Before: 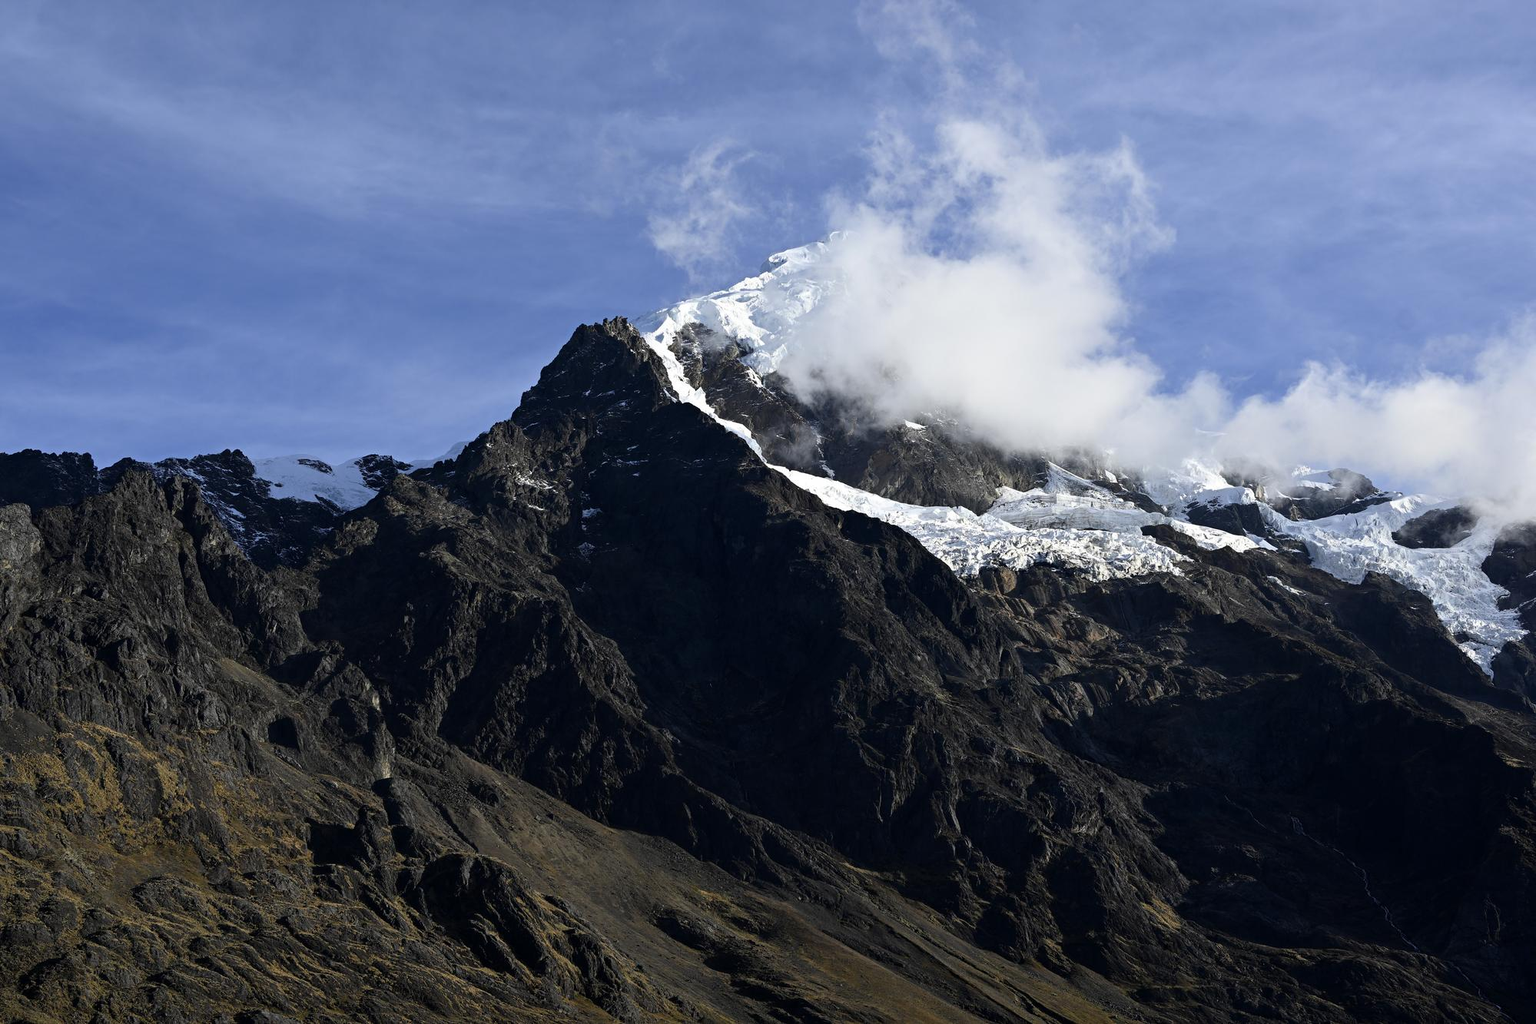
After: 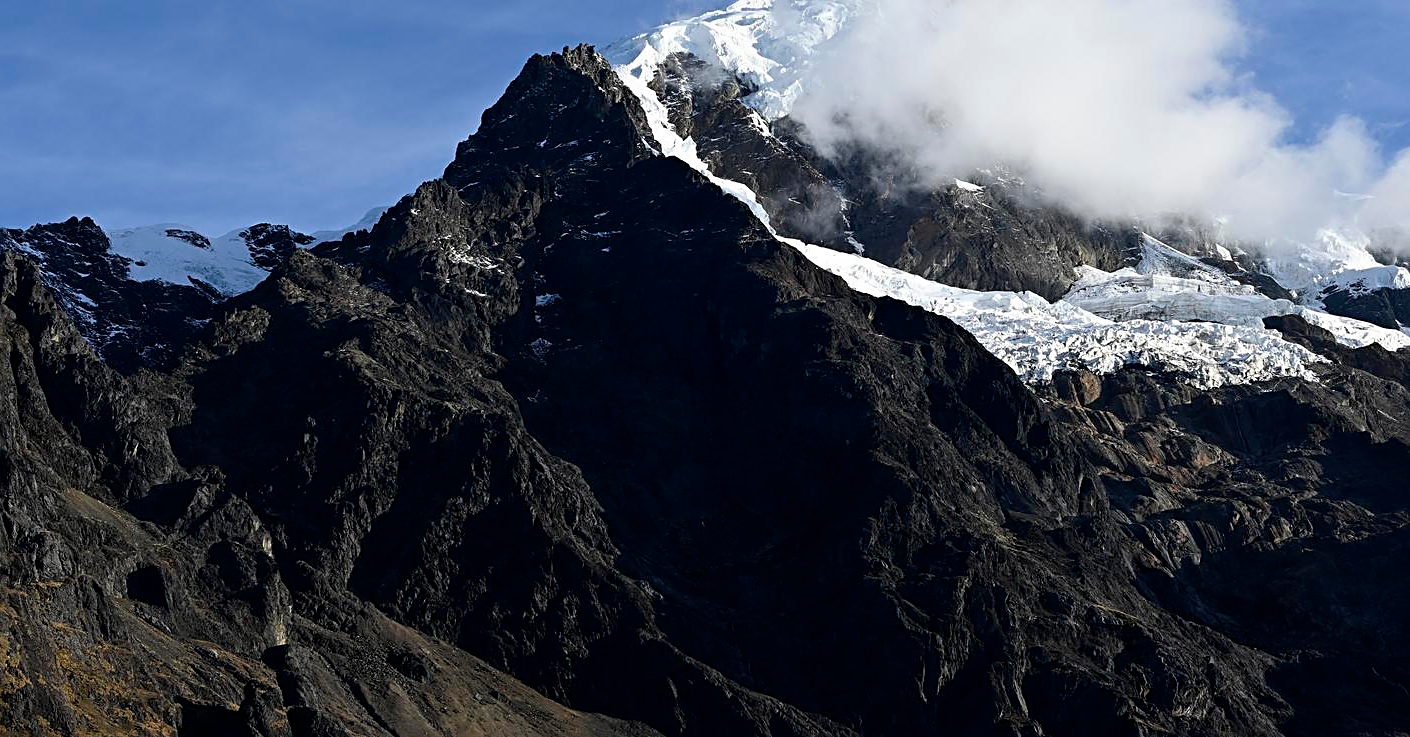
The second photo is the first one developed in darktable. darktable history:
crop: left 11.123%, top 27.61%, right 18.3%, bottom 17.034%
sharpen: on, module defaults
